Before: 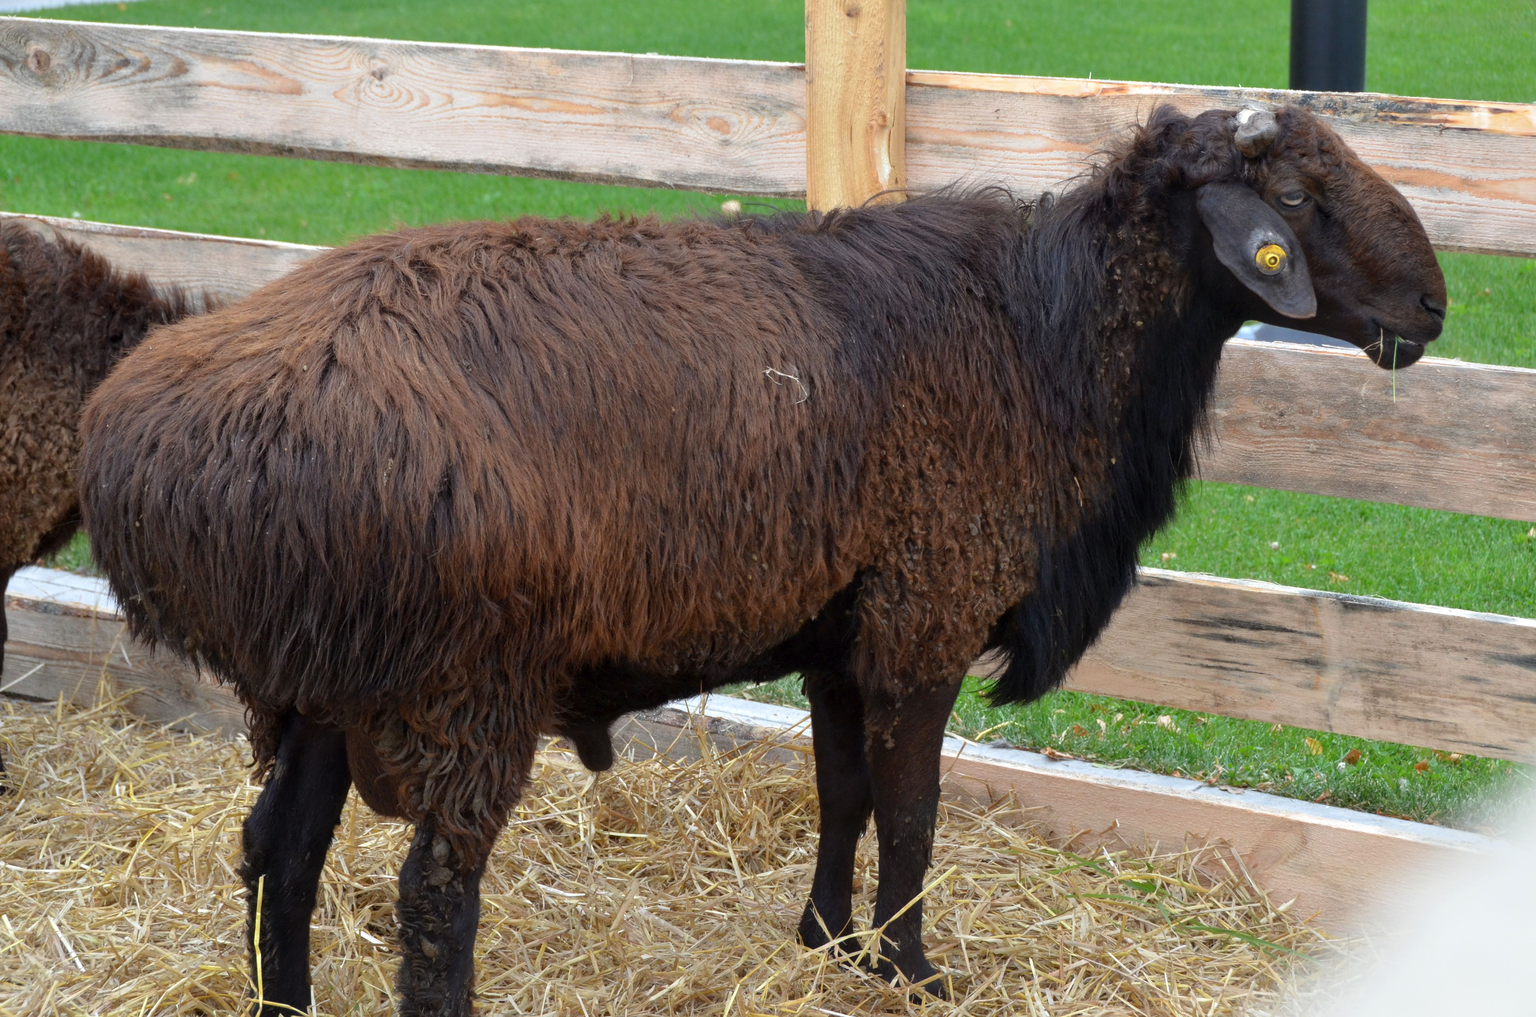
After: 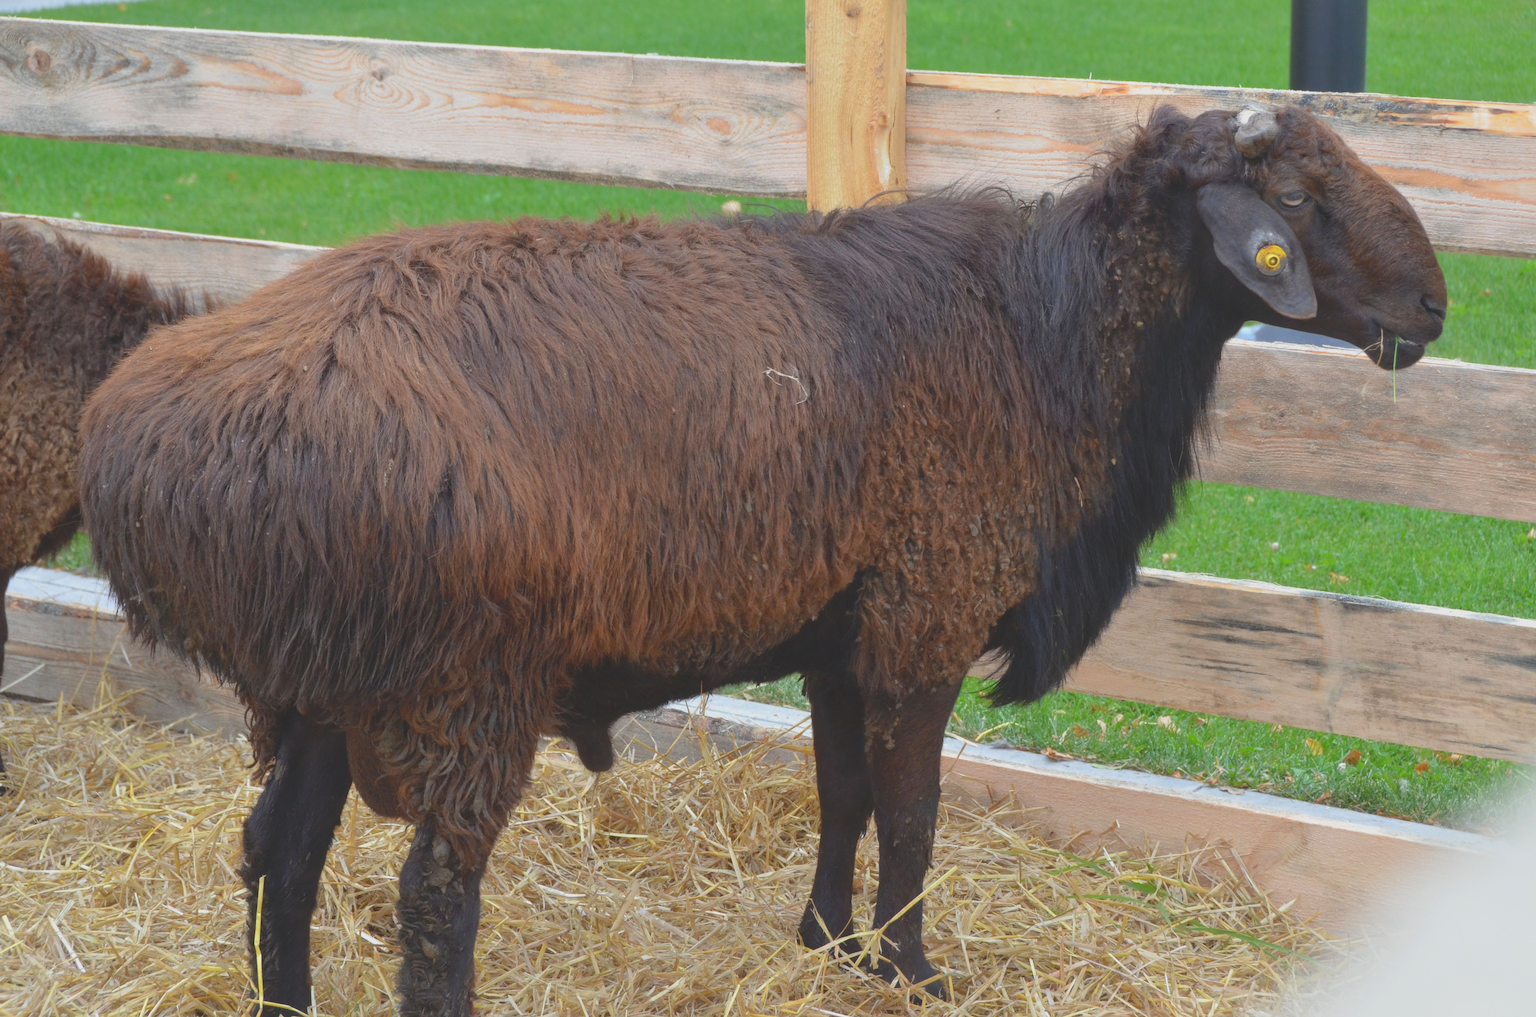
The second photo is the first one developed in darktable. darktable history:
tone curve: curves: ch0 [(0, 0.172) (1, 0.91)], color space Lab, independent channels, preserve colors none
